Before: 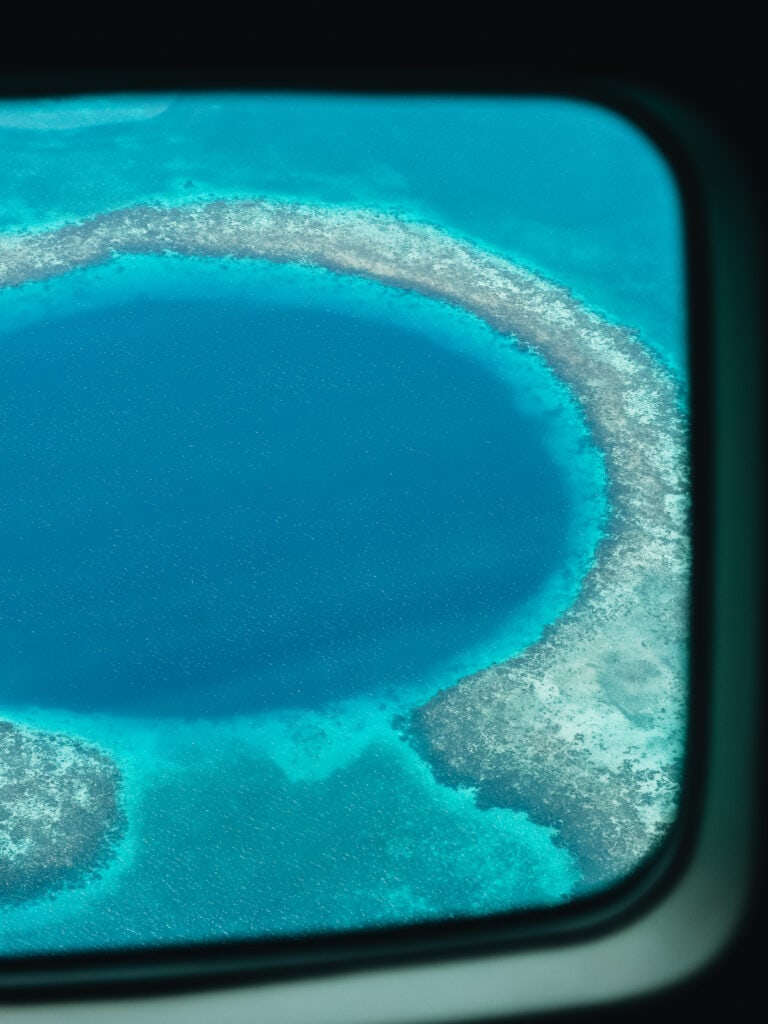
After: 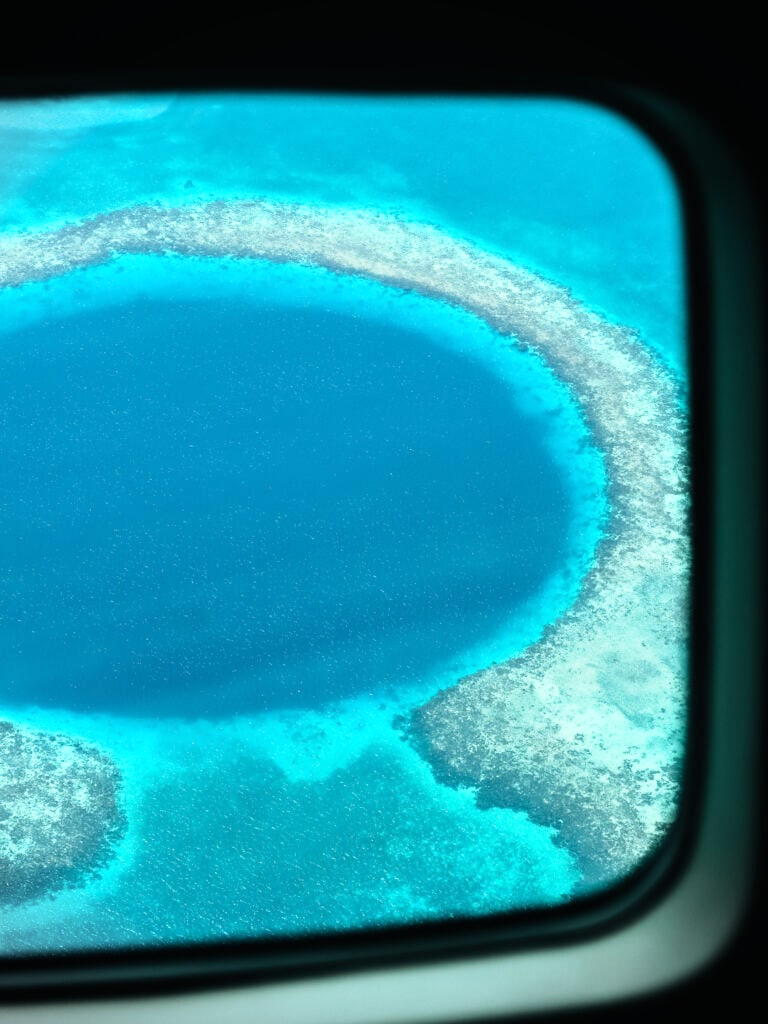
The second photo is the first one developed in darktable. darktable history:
base curve: curves: ch0 [(0, 0) (0.005, 0.002) (0.193, 0.295) (0.399, 0.664) (0.75, 0.928) (1, 1)]
vignetting: fall-off start 92.6%, brightness -0.52, saturation -0.51, center (-0.012, 0)
